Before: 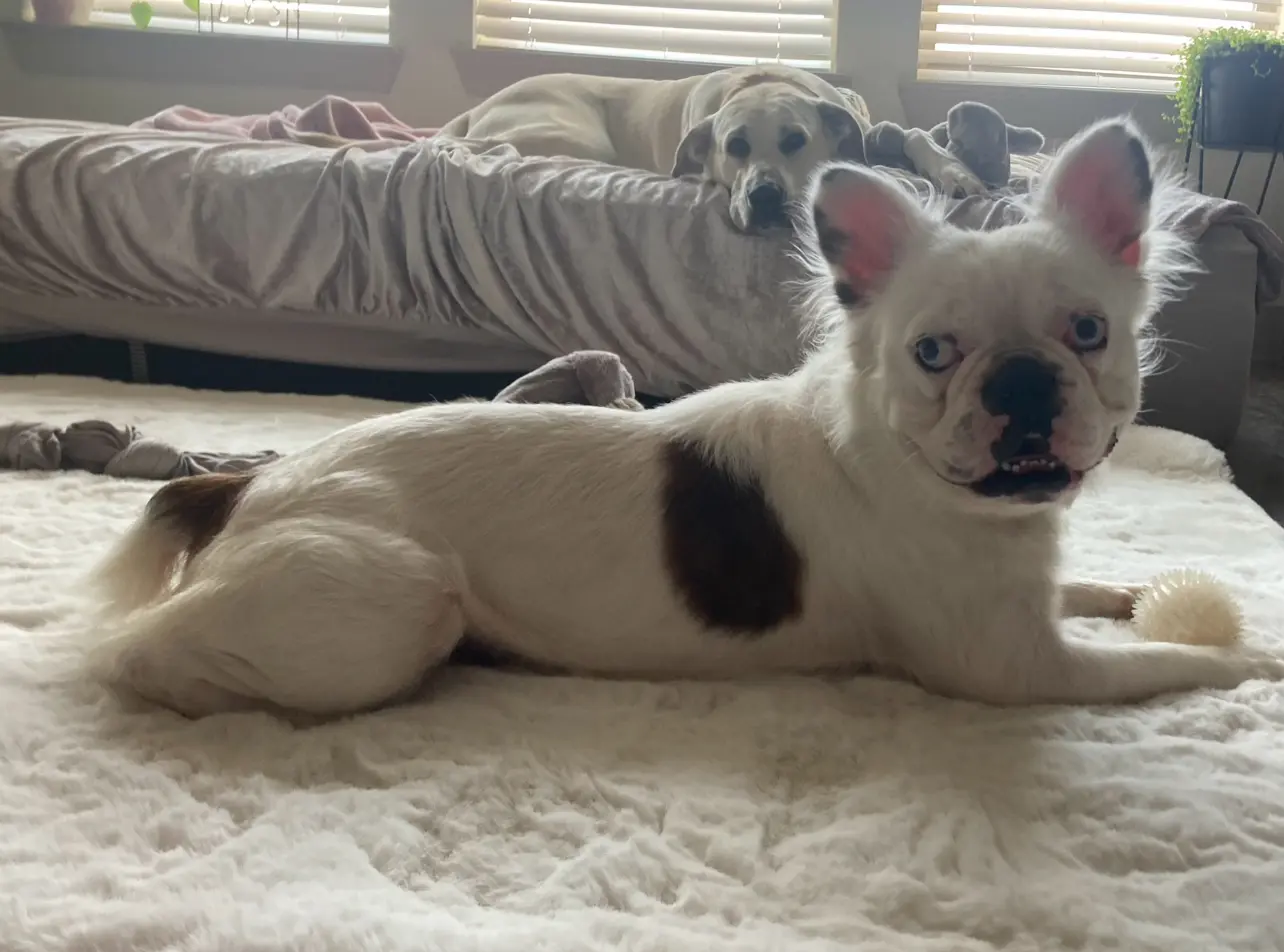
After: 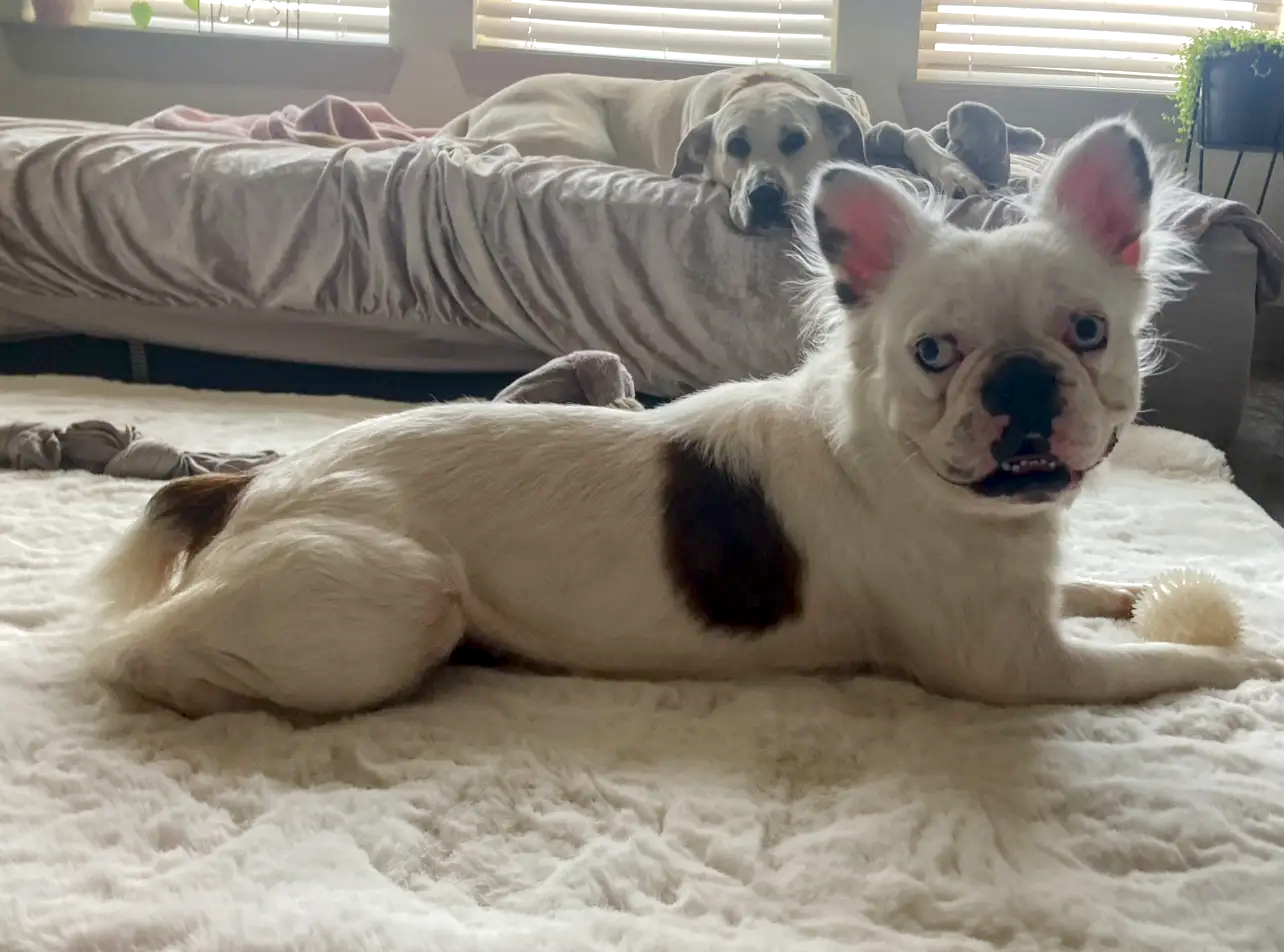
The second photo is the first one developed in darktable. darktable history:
local contrast: detail 130%
color balance rgb: perceptual saturation grading › global saturation 20%, perceptual saturation grading › highlights -25%, perceptual saturation grading › shadows 25%
base curve: curves: ch0 [(0, 0) (0.235, 0.266) (0.503, 0.496) (0.786, 0.72) (1, 1)]
shadows and highlights: shadows -30, highlights 30
